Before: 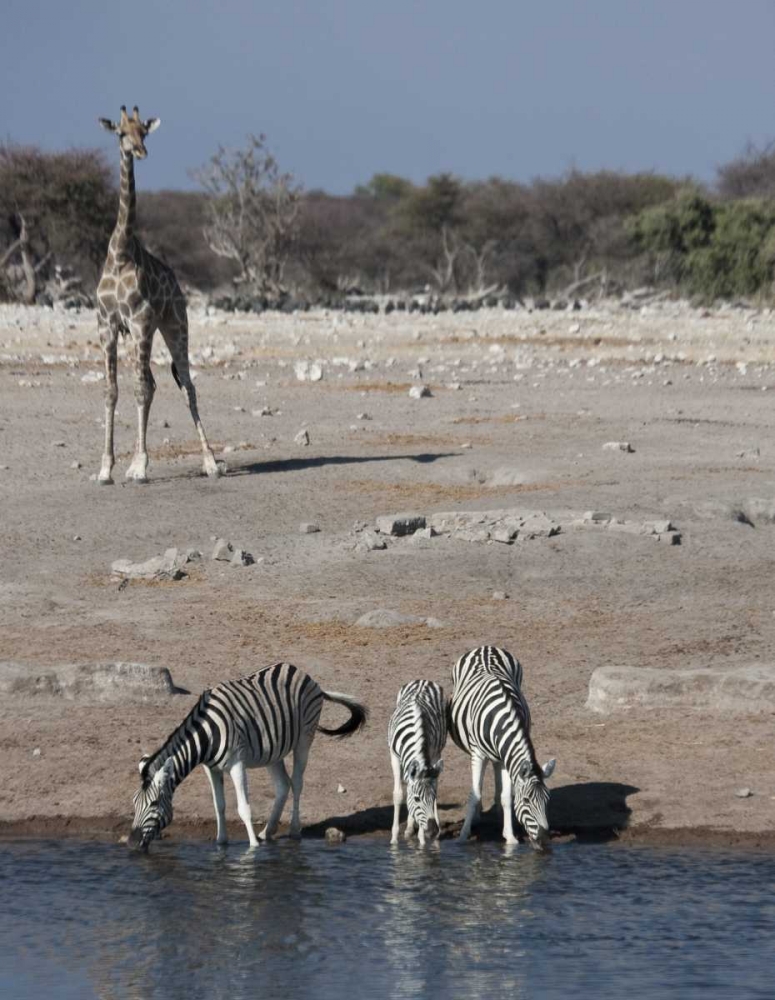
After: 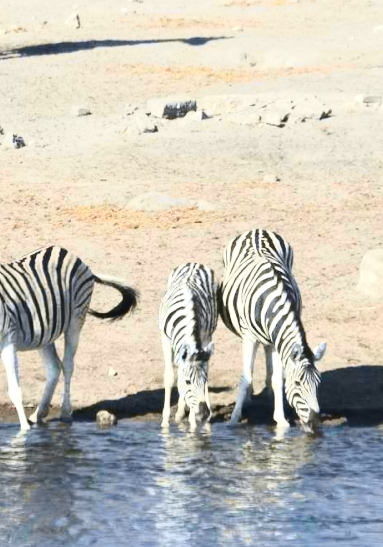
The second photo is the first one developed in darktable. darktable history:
tone curve: curves: ch0 [(0, 0.039) (0.104, 0.103) (0.273, 0.267) (0.448, 0.487) (0.704, 0.761) (0.886, 0.922) (0.994, 0.971)]; ch1 [(0, 0) (0.335, 0.298) (0.446, 0.413) (0.485, 0.487) (0.515, 0.503) (0.566, 0.563) (0.641, 0.655) (1, 1)]; ch2 [(0, 0) (0.314, 0.301) (0.421, 0.411) (0.502, 0.494) (0.528, 0.54) (0.557, 0.559) (0.612, 0.62) (0.722, 0.686) (1, 1)], color space Lab, independent channels, preserve colors none
crop: left 29.672%, top 41.786%, right 20.851%, bottom 3.487%
exposure: black level correction 0, exposure 1.015 EV, compensate exposure bias true, compensate highlight preservation false
contrast brightness saturation: contrast 0.2, brightness 0.15, saturation 0.14
